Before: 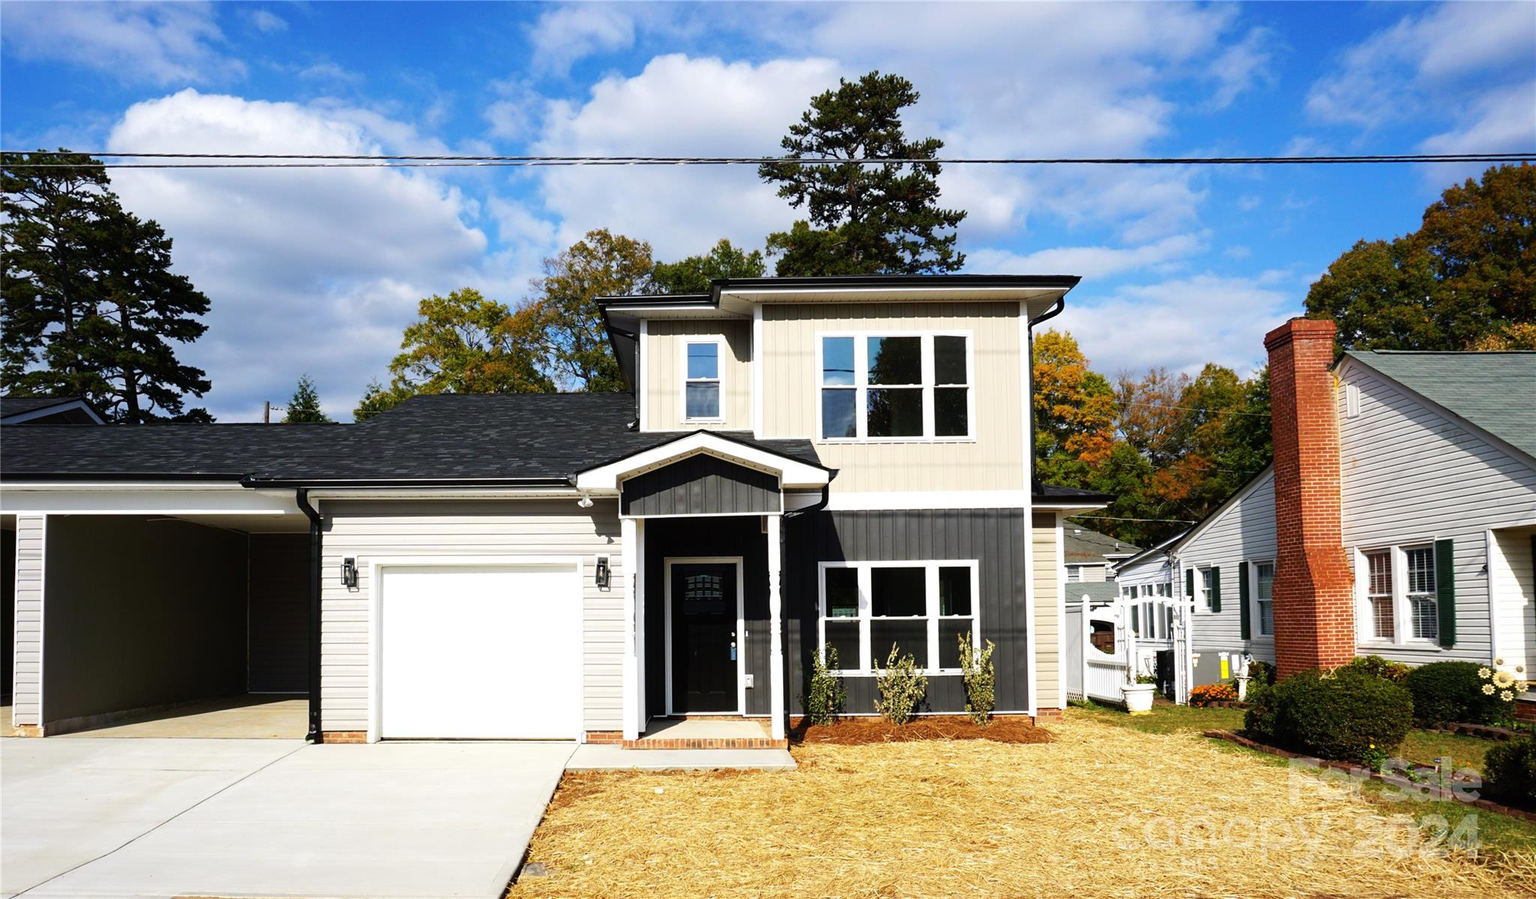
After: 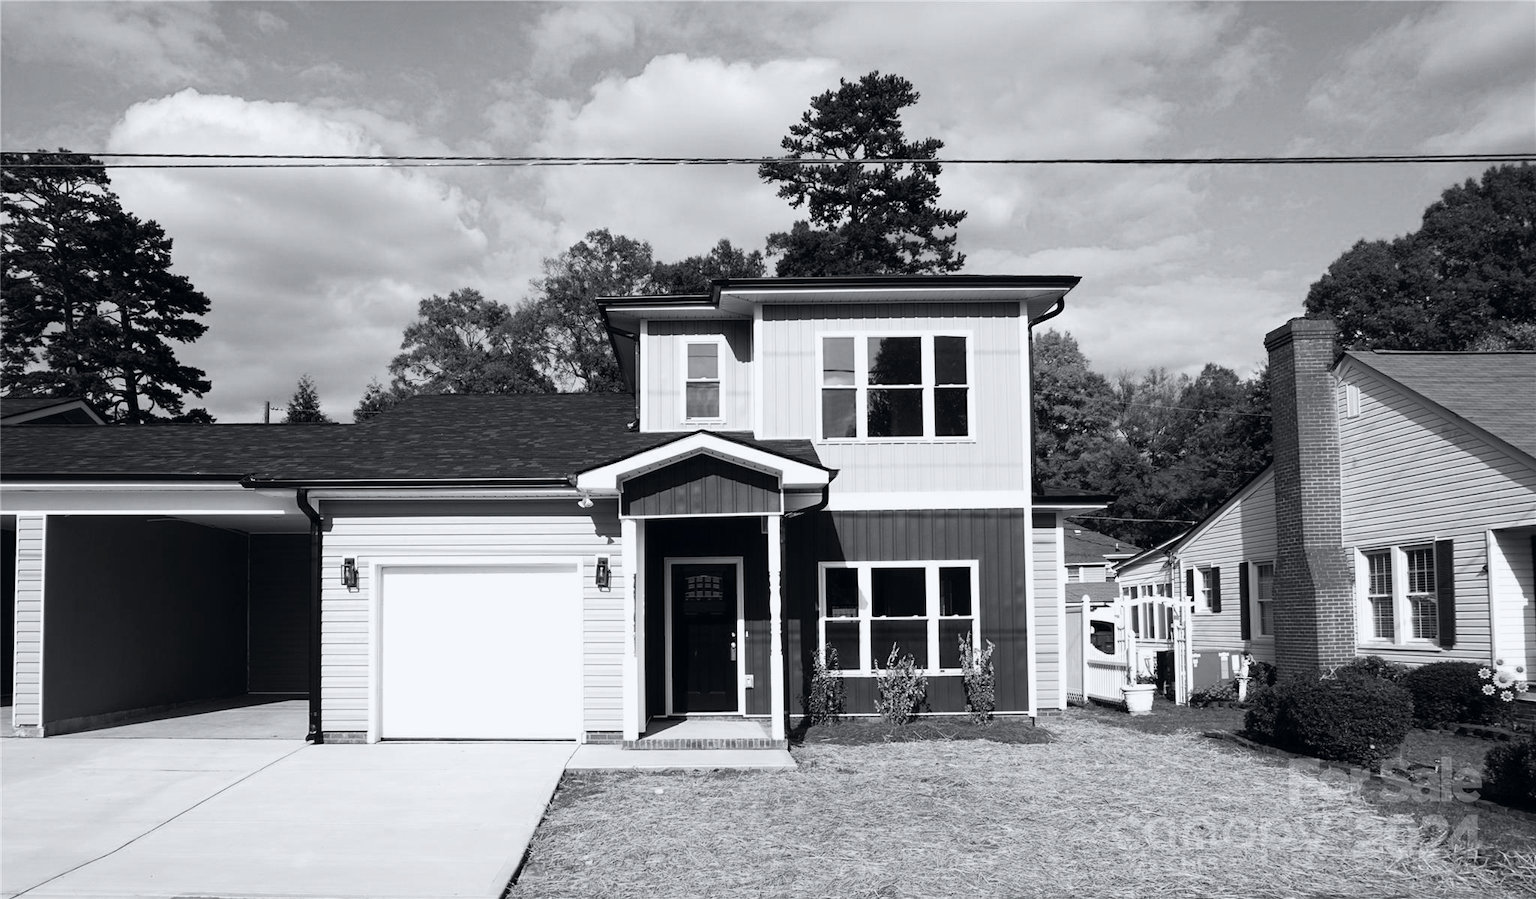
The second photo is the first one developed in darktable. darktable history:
tone curve: curves: ch0 [(0, 0) (0.15, 0.17) (0.452, 0.437) (0.611, 0.588) (0.751, 0.749) (1, 1)]; ch1 [(0, 0) (0.325, 0.327) (0.412, 0.45) (0.453, 0.484) (0.5, 0.499) (0.541, 0.55) (0.617, 0.612) (0.695, 0.697) (1, 1)]; ch2 [(0, 0) (0.386, 0.397) (0.452, 0.459) (0.505, 0.498) (0.524, 0.547) (0.574, 0.566) (0.633, 0.641) (1, 1)], color space Lab, independent channels, preserve colors none
color calibration: output gray [0.21, 0.42, 0.37, 0], gray › normalize channels true, illuminant same as pipeline (D50), adaptation XYZ, x 0.346, y 0.359, gamut compression 0
